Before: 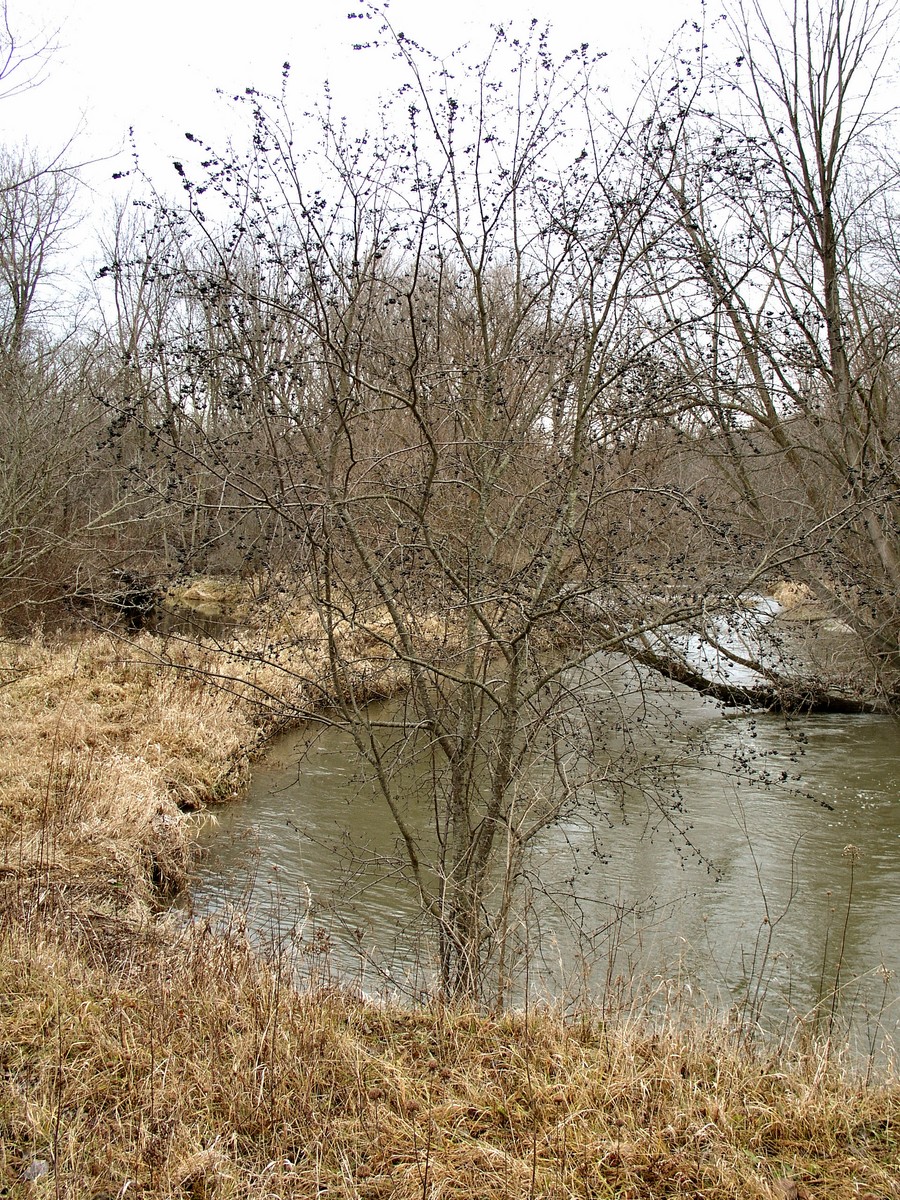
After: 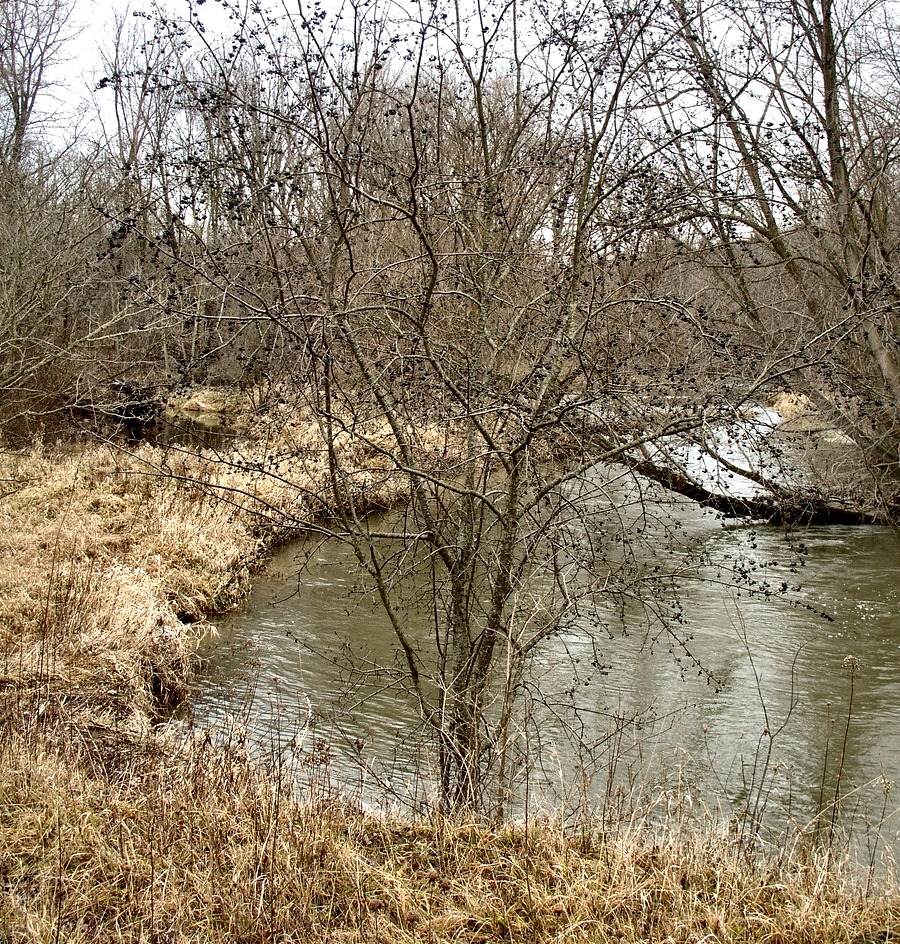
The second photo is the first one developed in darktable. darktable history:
crop and rotate: top 15.774%, bottom 5.506%
local contrast: mode bilateral grid, contrast 70, coarseness 75, detail 180%, midtone range 0.2
